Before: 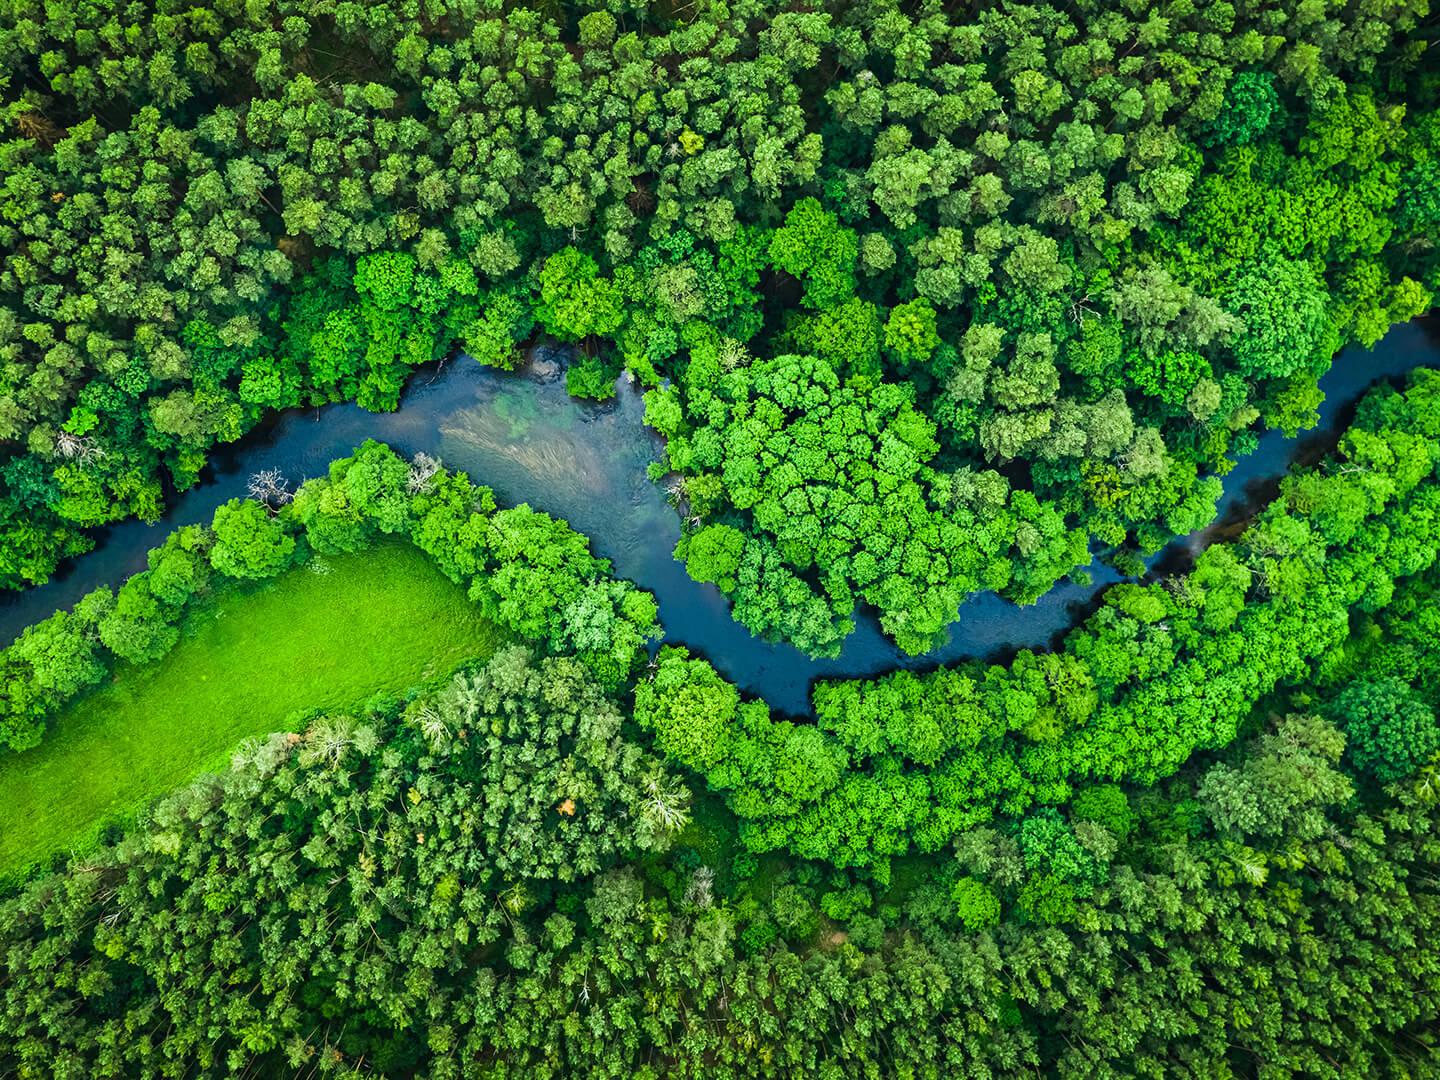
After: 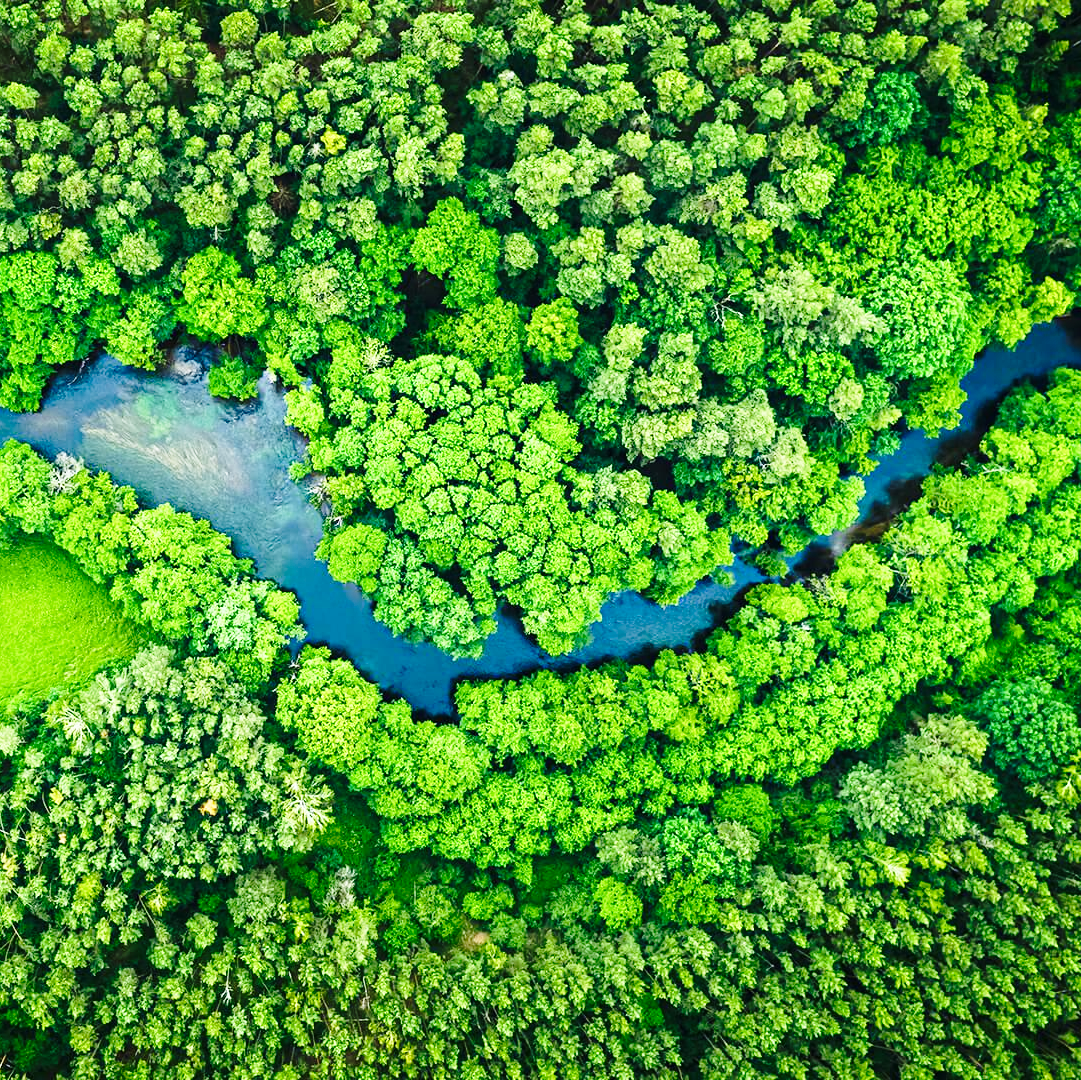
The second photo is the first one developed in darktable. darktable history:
exposure: exposure 0.202 EV, compensate highlight preservation false
base curve: curves: ch0 [(0, 0) (0.028, 0.03) (0.121, 0.232) (0.46, 0.748) (0.859, 0.968) (1, 1)], preserve colors none
crop and rotate: left 24.924%
